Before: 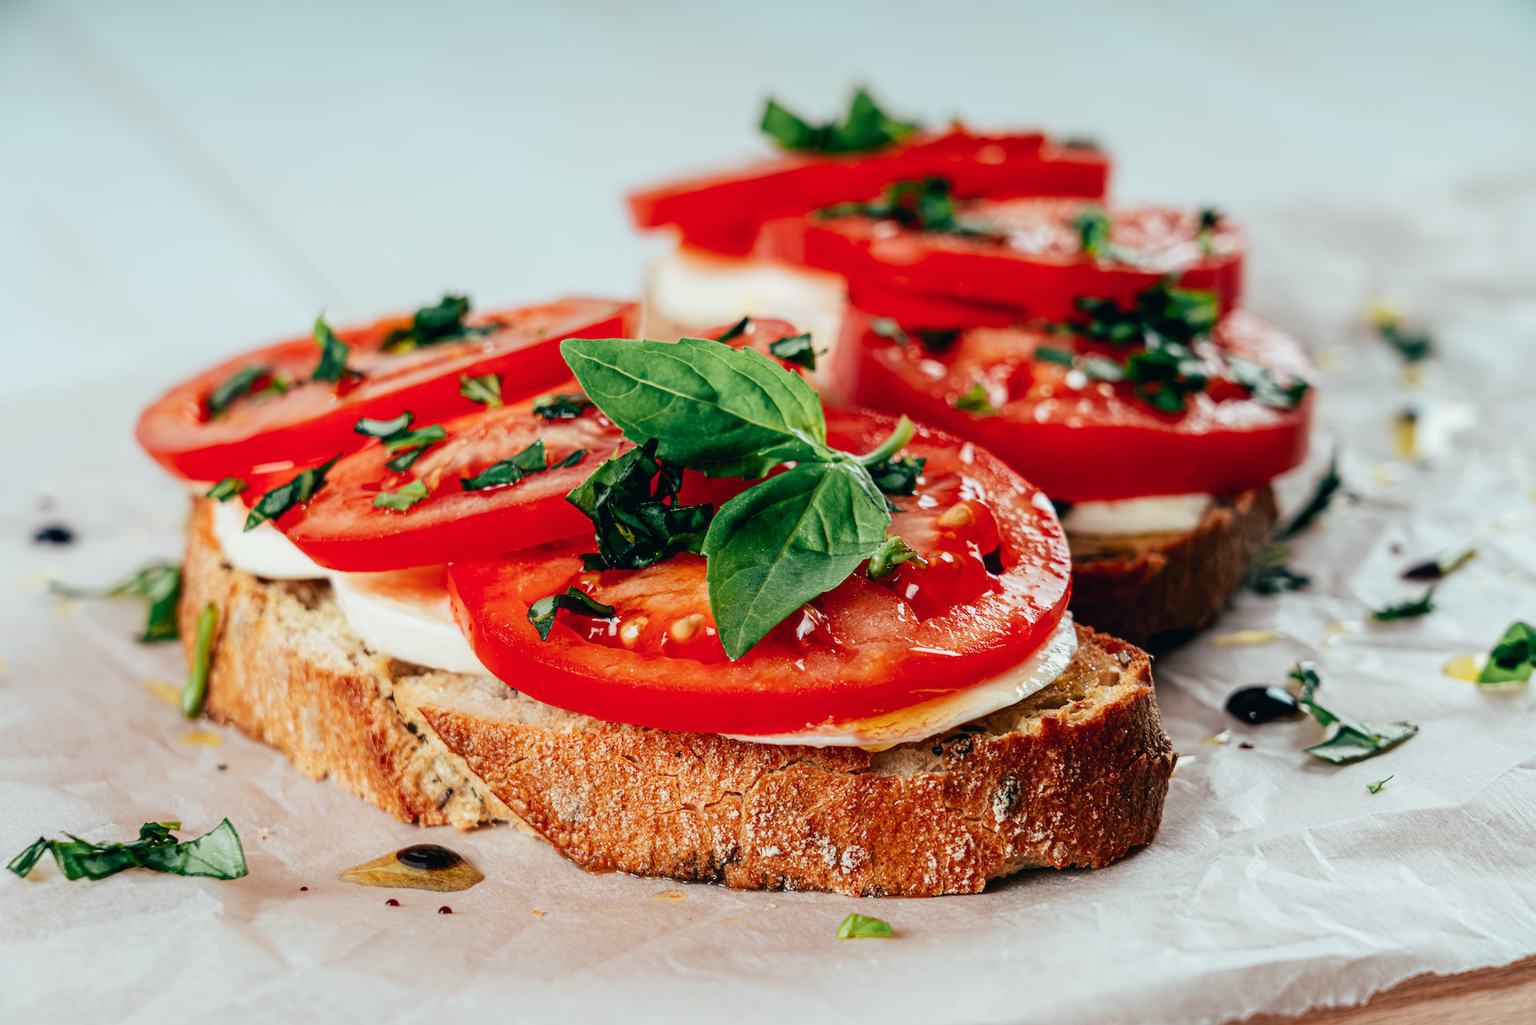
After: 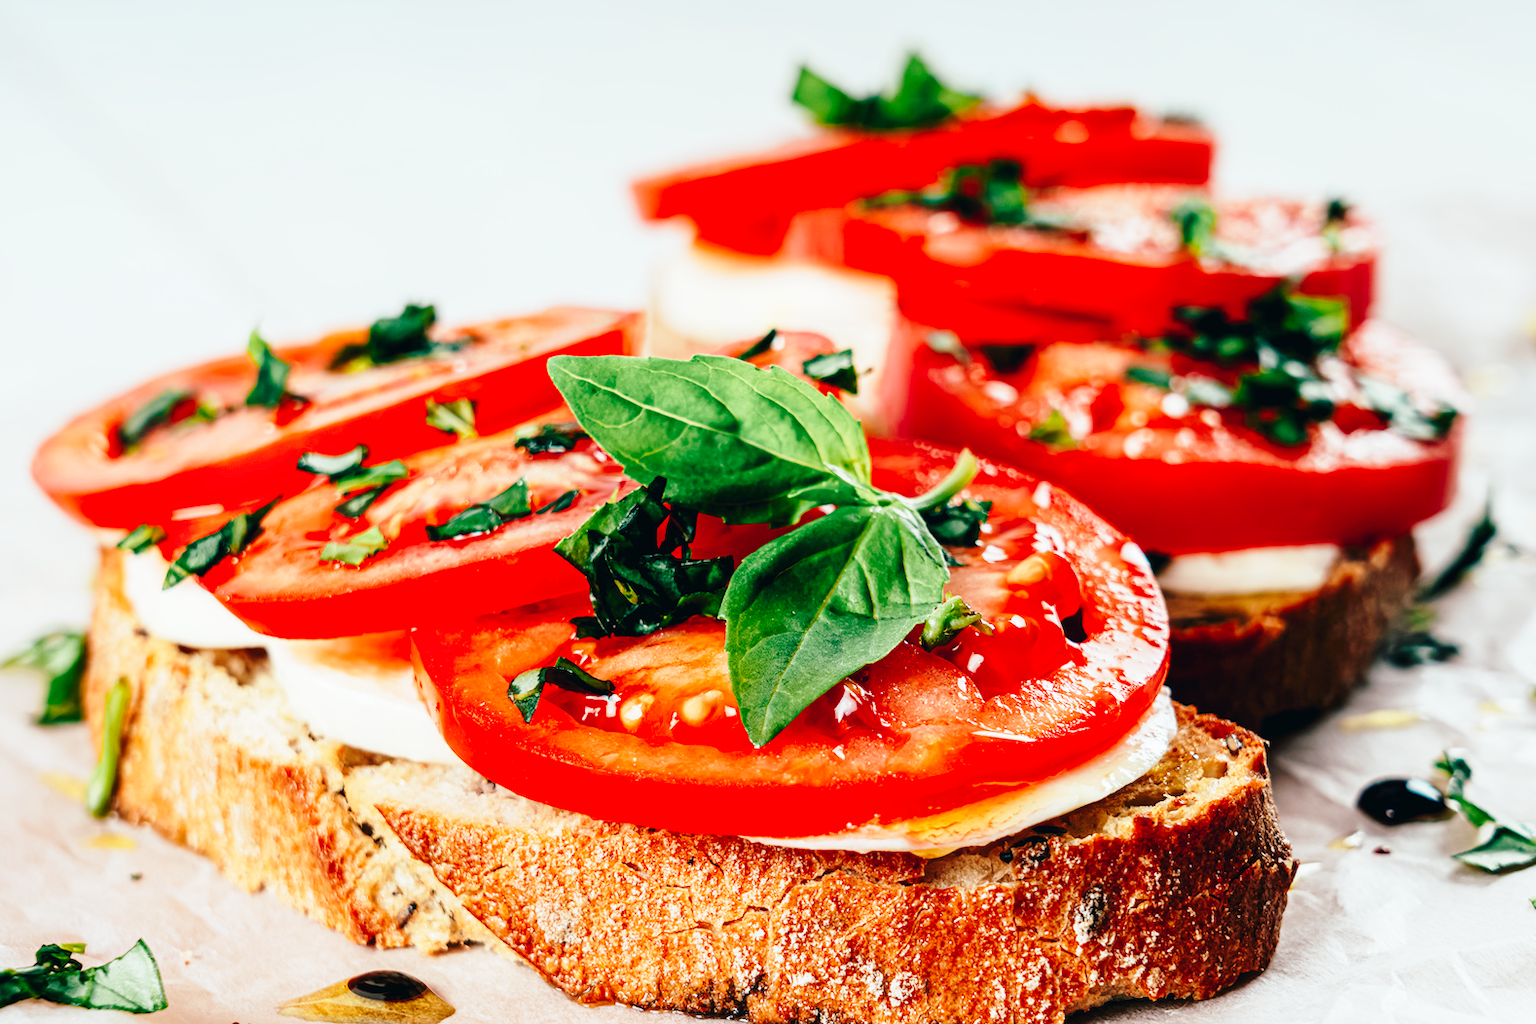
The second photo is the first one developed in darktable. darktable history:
base curve: curves: ch0 [(0, 0) (0.028, 0.03) (0.121, 0.232) (0.46, 0.748) (0.859, 0.968) (1, 1)], preserve colors none
crop and rotate: left 7.196%, top 4.574%, right 10.605%, bottom 13.178%
